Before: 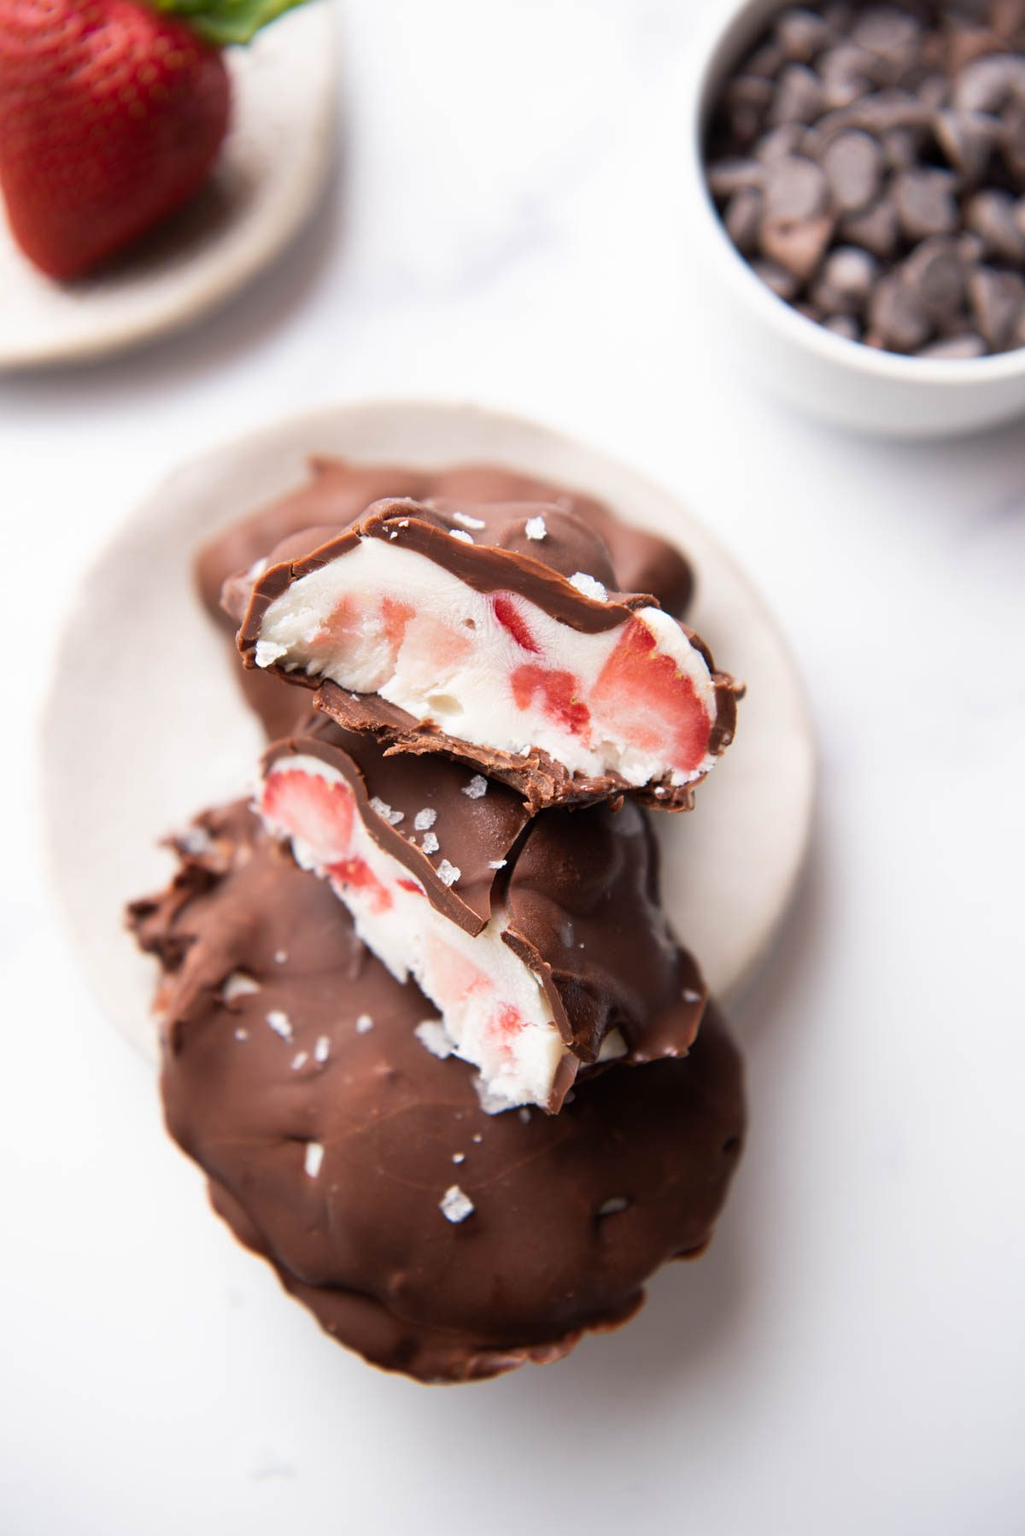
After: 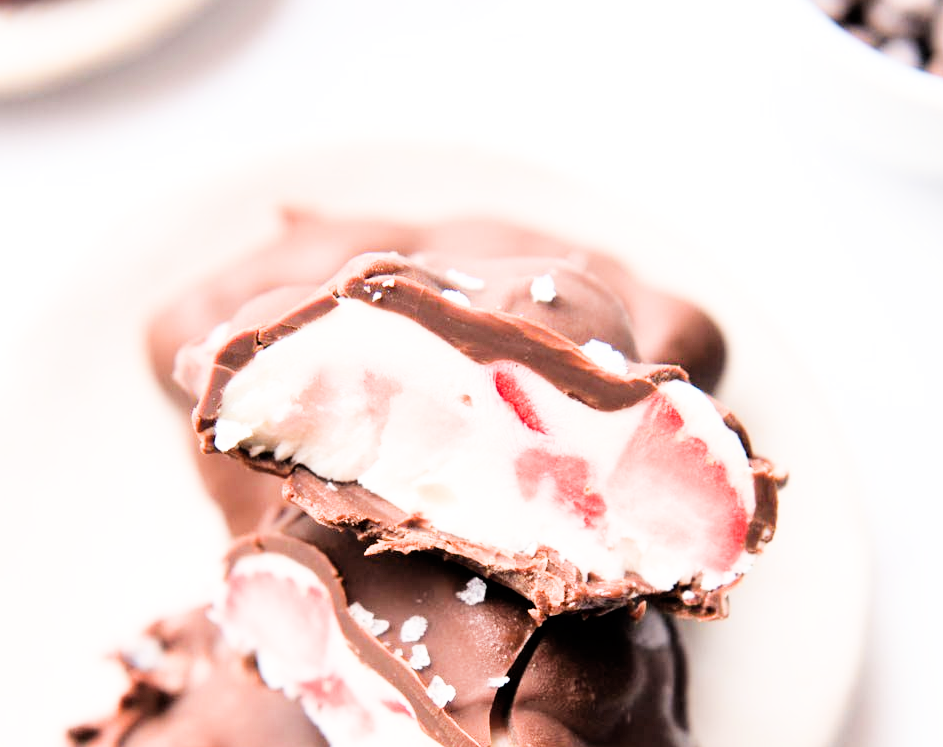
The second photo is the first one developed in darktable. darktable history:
filmic rgb: black relative exposure -5 EV, hardness 2.88, contrast 1.4, highlights saturation mix -30%
crop: left 7.036%, top 18.398%, right 14.379%, bottom 40.043%
exposure: black level correction 0, exposure 1.55 EV, compensate exposure bias true, compensate highlight preservation false
